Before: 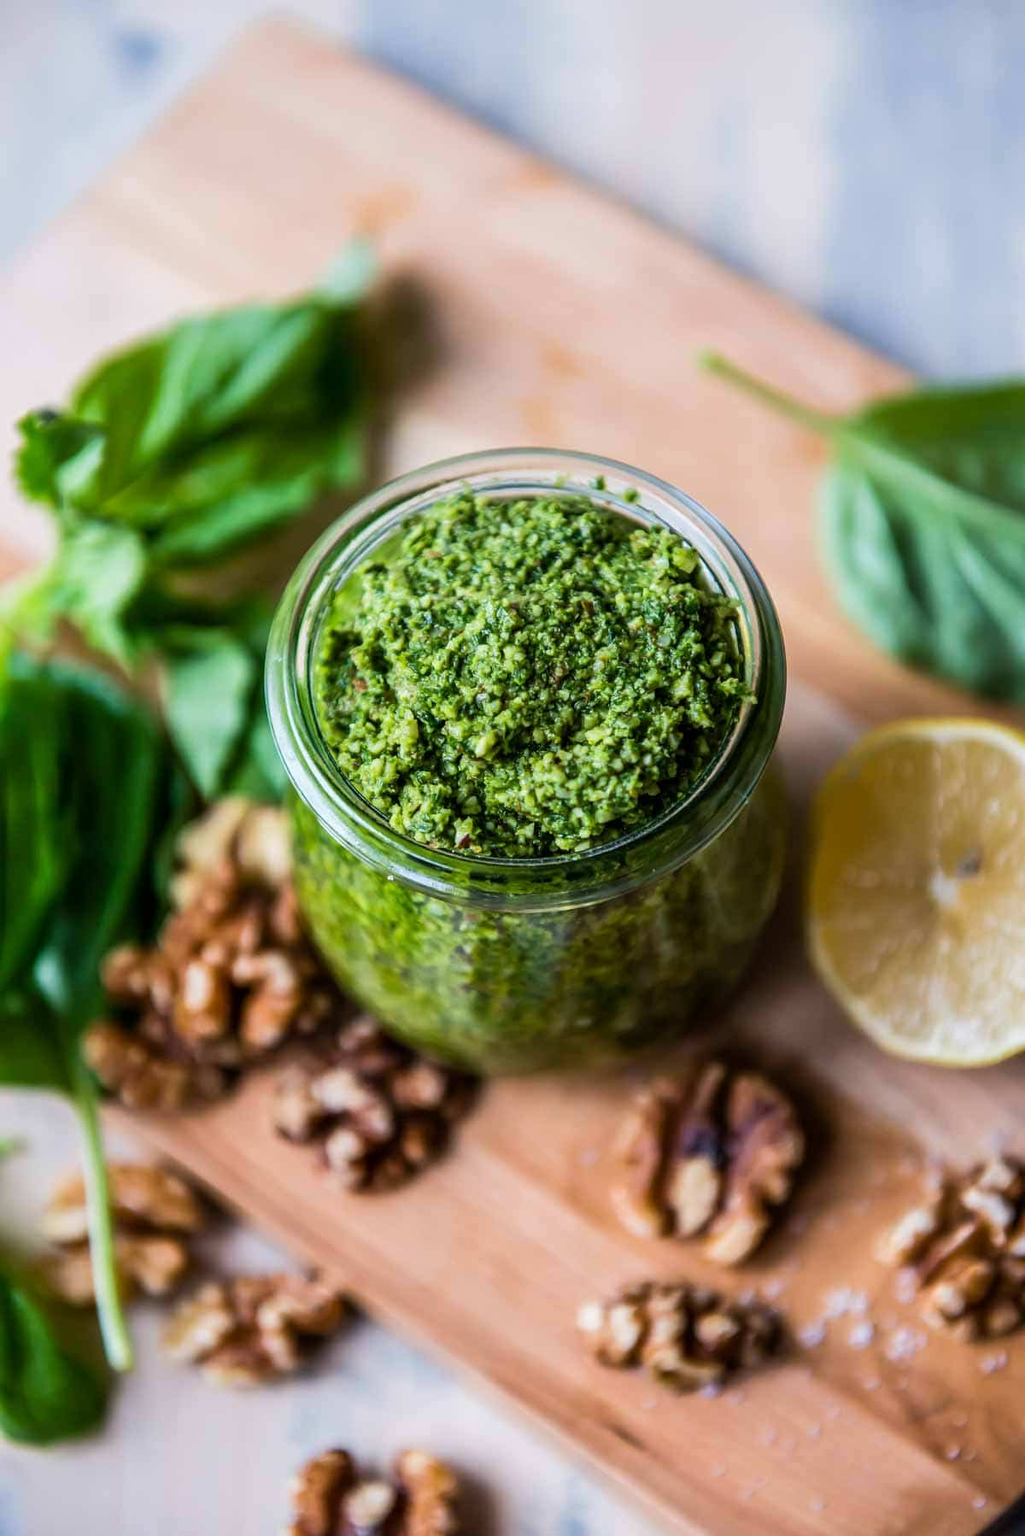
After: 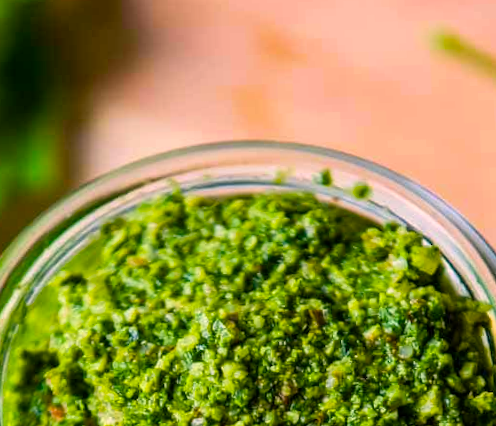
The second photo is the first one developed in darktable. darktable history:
color correction: highlights a* 11.96, highlights b* 11.58
crop: left 28.64%, top 16.832%, right 26.637%, bottom 58.055%
color balance rgb: linear chroma grading › global chroma 15%, perceptual saturation grading › global saturation 30%
rotate and perspective: rotation -1.68°, lens shift (vertical) -0.146, crop left 0.049, crop right 0.912, crop top 0.032, crop bottom 0.96
